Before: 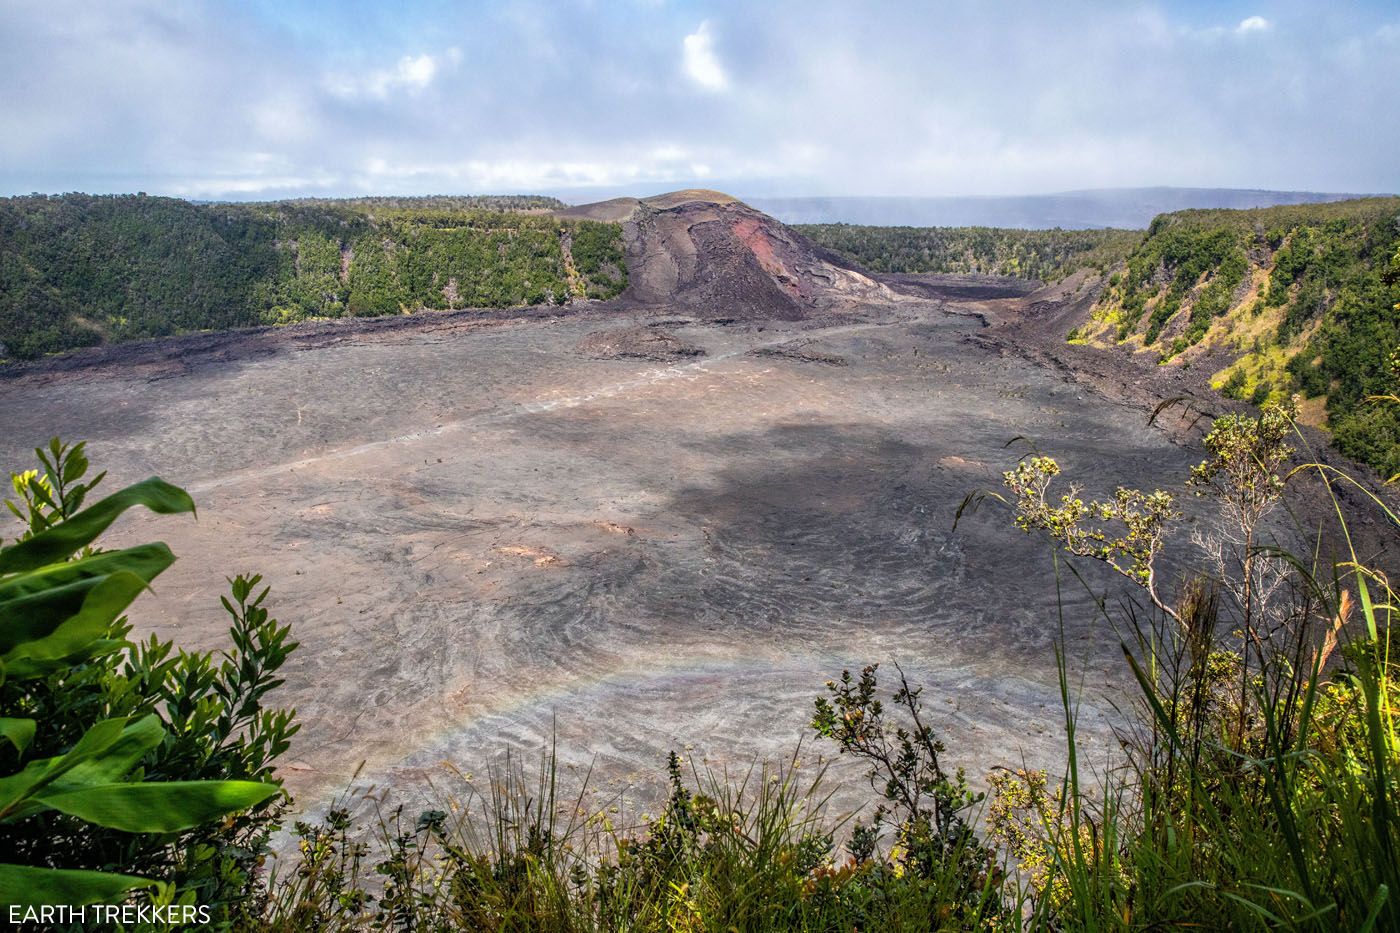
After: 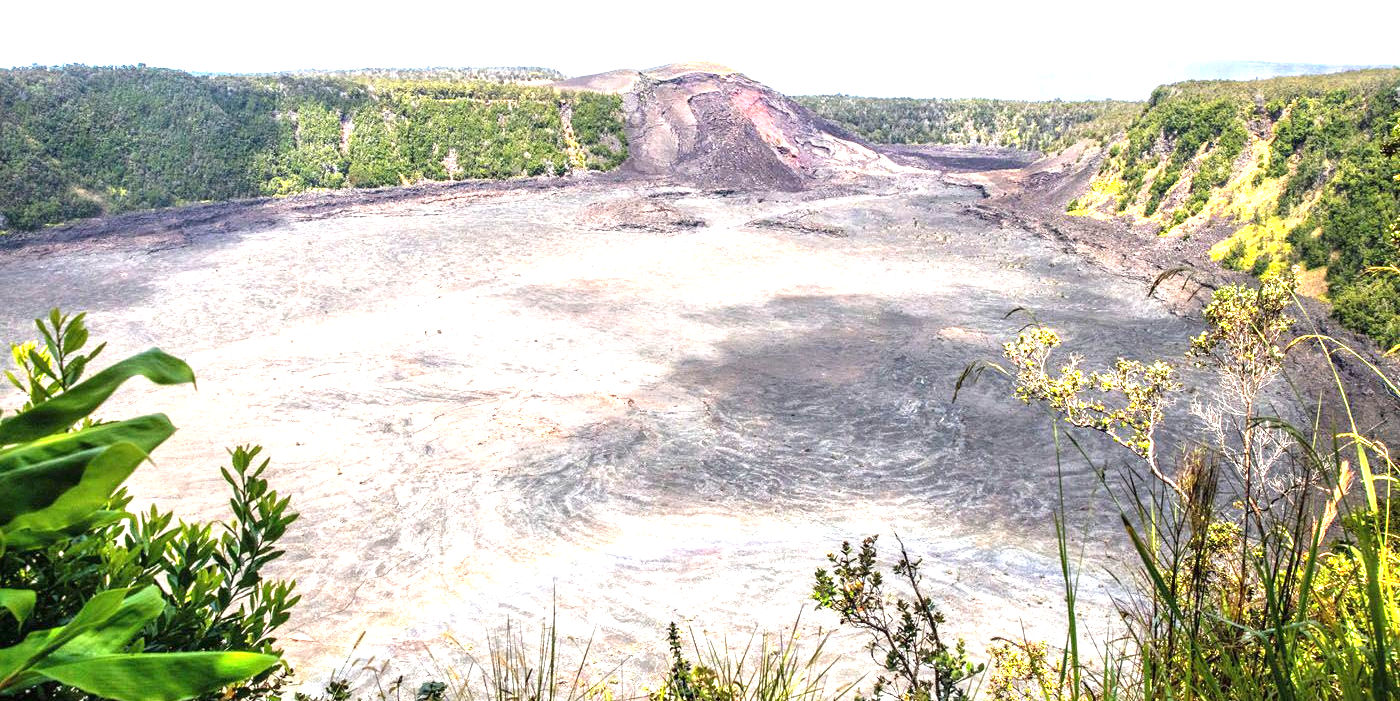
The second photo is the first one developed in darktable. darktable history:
crop: top 13.85%, bottom 10.911%
exposure: black level correction 0, exposure 1.632 EV, compensate highlight preservation false
